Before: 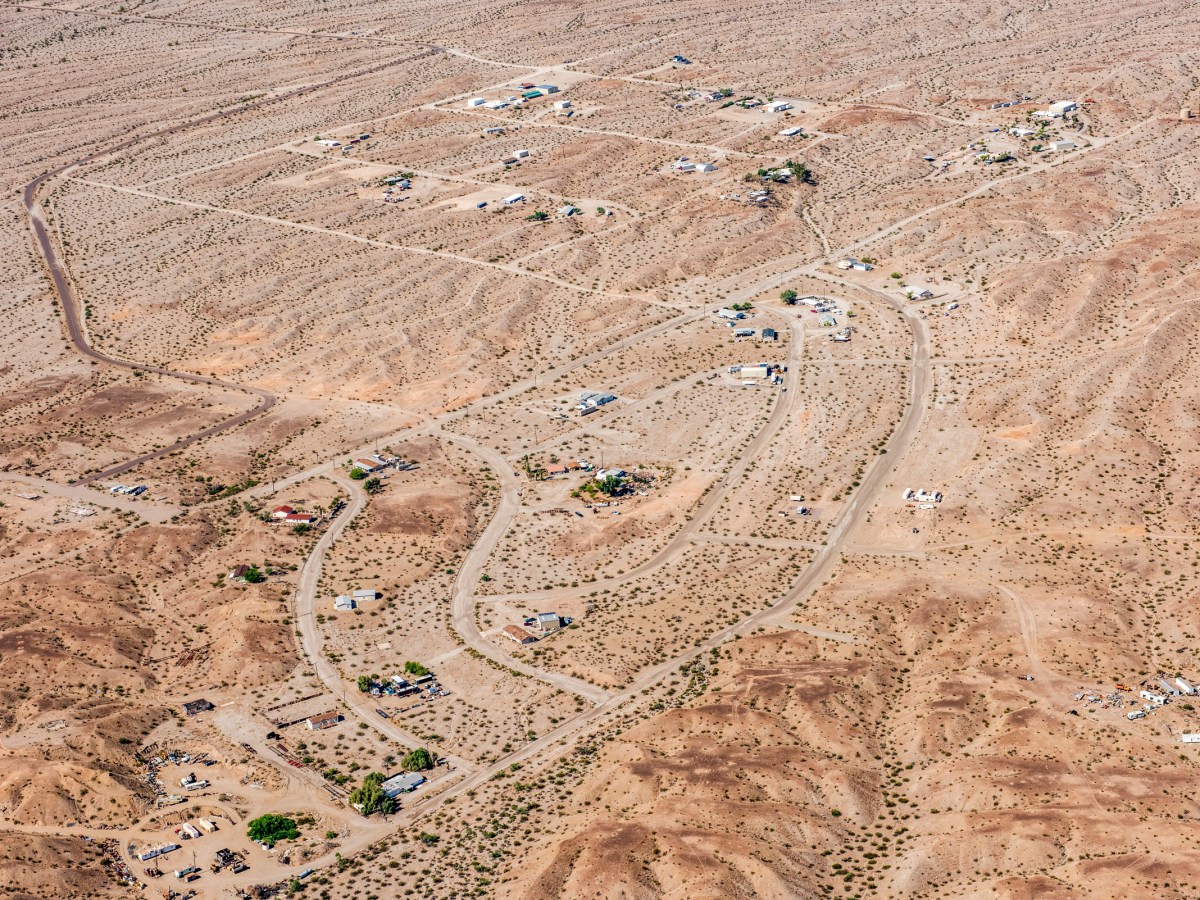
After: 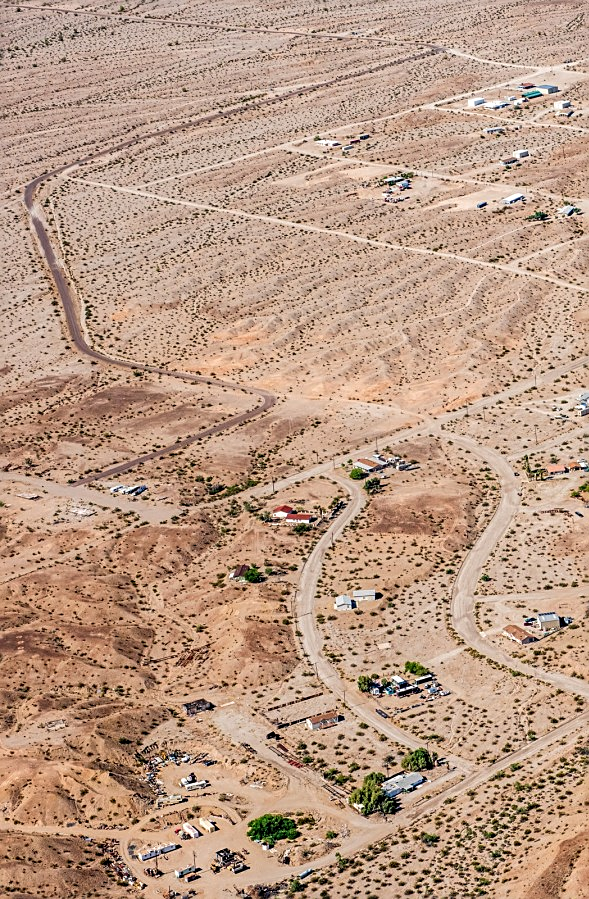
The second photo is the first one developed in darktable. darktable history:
crop and rotate: left 0%, top 0%, right 50.845%
sharpen: on, module defaults
tone equalizer: on, module defaults
